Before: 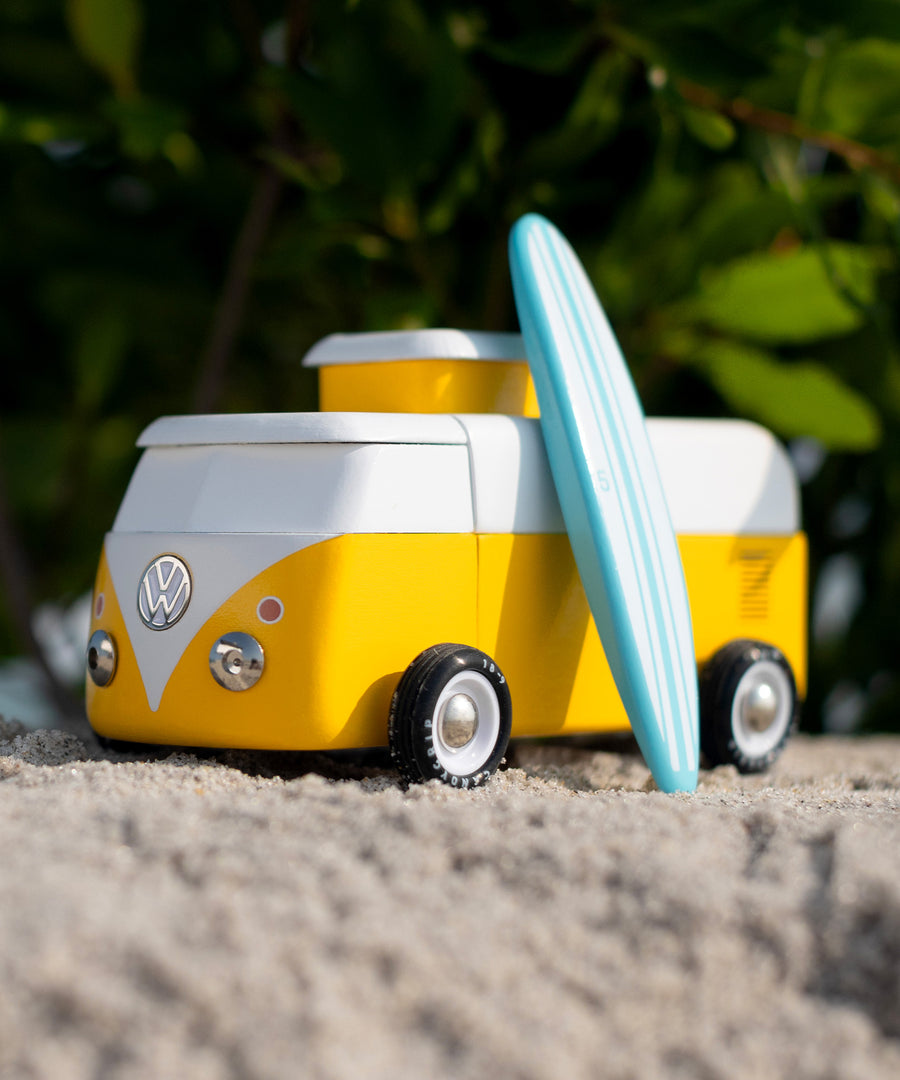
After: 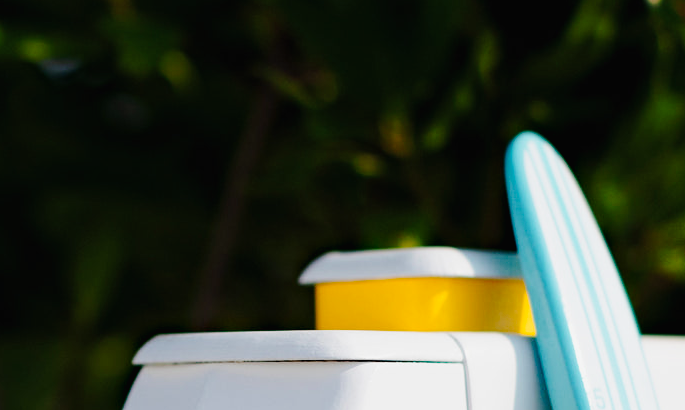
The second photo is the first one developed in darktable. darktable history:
crop: left 0.541%, top 7.64%, right 23.248%, bottom 54.392%
tone curve: curves: ch0 [(0, 0.011) (0.104, 0.085) (0.236, 0.234) (0.398, 0.507) (0.498, 0.621) (0.65, 0.757) (0.835, 0.883) (1, 0.961)]; ch1 [(0, 0) (0.353, 0.344) (0.43, 0.401) (0.479, 0.476) (0.502, 0.502) (0.54, 0.542) (0.602, 0.613) (0.638, 0.668) (0.693, 0.727) (1, 1)]; ch2 [(0, 0) (0.34, 0.314) (0.434, 0.43) (0.5, 0.506) (0.521, 0.54) (0.54, 0.56) (0.595, 0.613) (0.644, 0.729) (1, 1)], preserve colors none
haze removal: strength 0.288, distance 0.243, compatibility mode true, adaptive false
